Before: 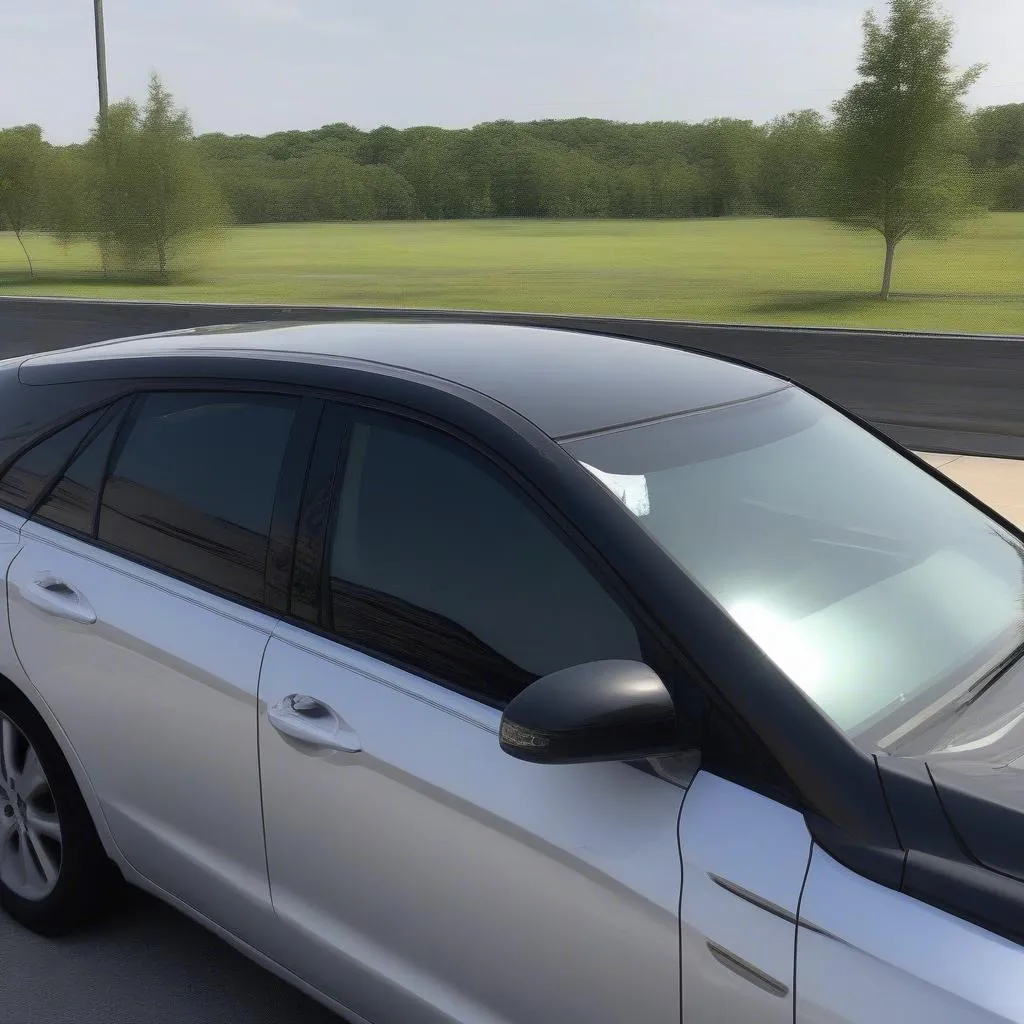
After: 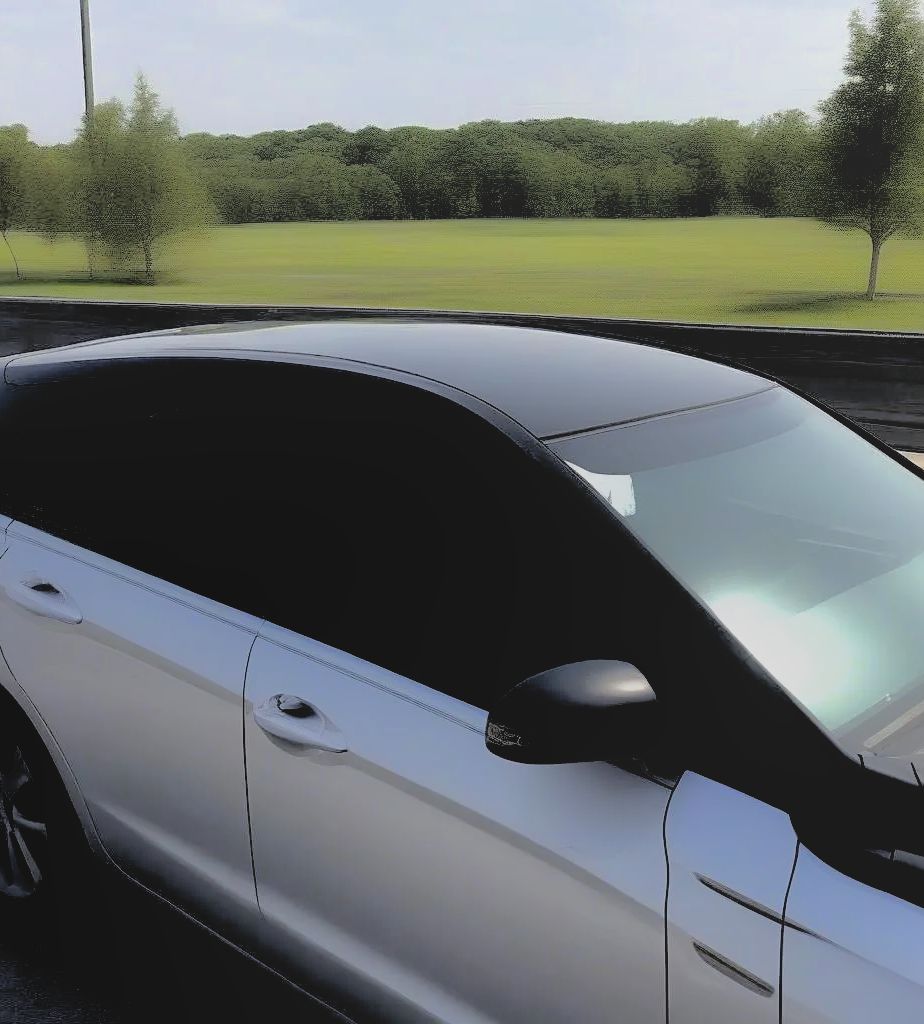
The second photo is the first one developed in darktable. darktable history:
crop and rotate: left 1.368%, right 8.365%
tone equalizer: -8 EV -0.452 EV, -7 EV -0.377 EV, -6 EV -0.306 EV, -5 EV -0.22 EV, -3 EV 0.189 EV, -2 EV 0.315 EV, -1 EV 0.386 EV, +0 EV 0.415 EV, mask exposure compensation -0.506 EV
sharpen: amount 0.207
shadows and highlights: highlights -59.96
filmic rgb: middle gray luminance 13.31%, black relative exposure -1.96 EV, white relative exposure 3.09 EV, target black luminance 0%, hardness 1.82, latitude 59.46%, contrast 1.717, highlights saturation mix 5.37%, shadows ↔ highlights balance -36.74%
local contrast: detail 69%
exposure: black level correction 0, compensate highlight preservation false
